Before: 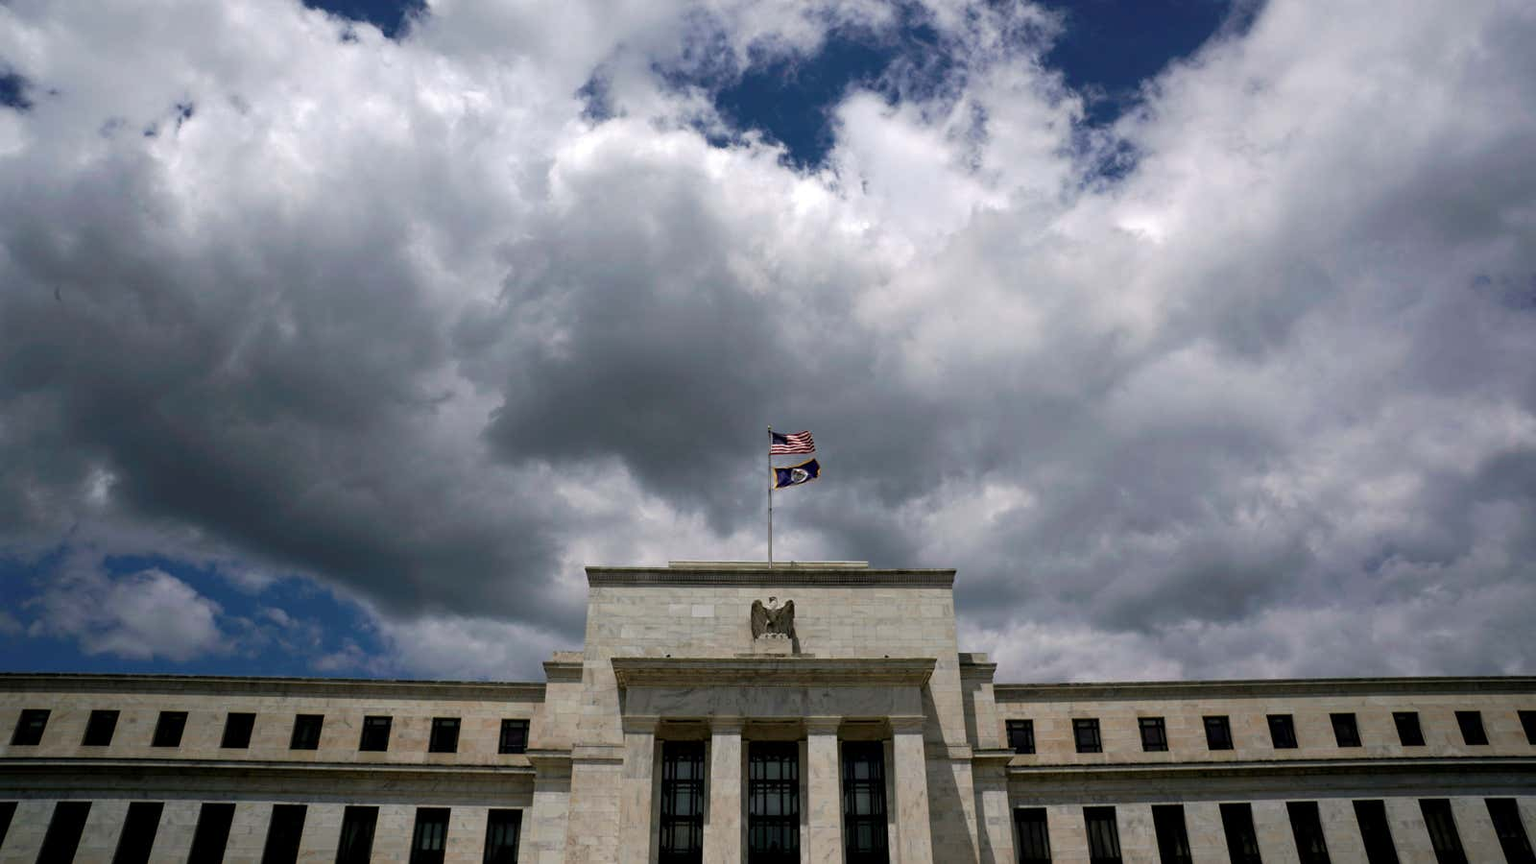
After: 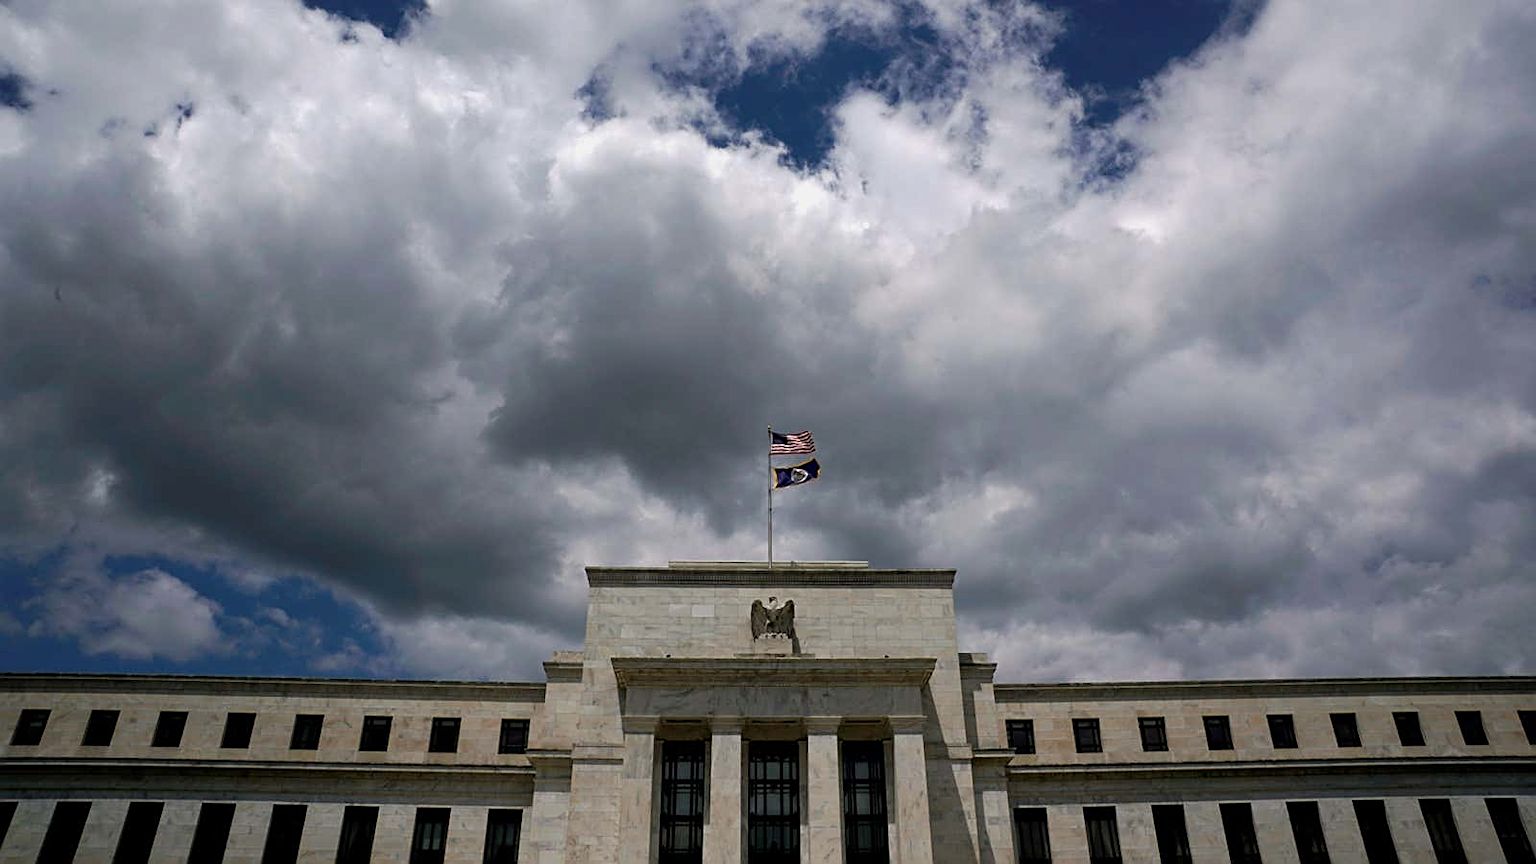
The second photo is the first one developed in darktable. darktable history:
exposure: exposure -0.179 EV, compensate highlight preservation false
sharpen: on, module defaults
